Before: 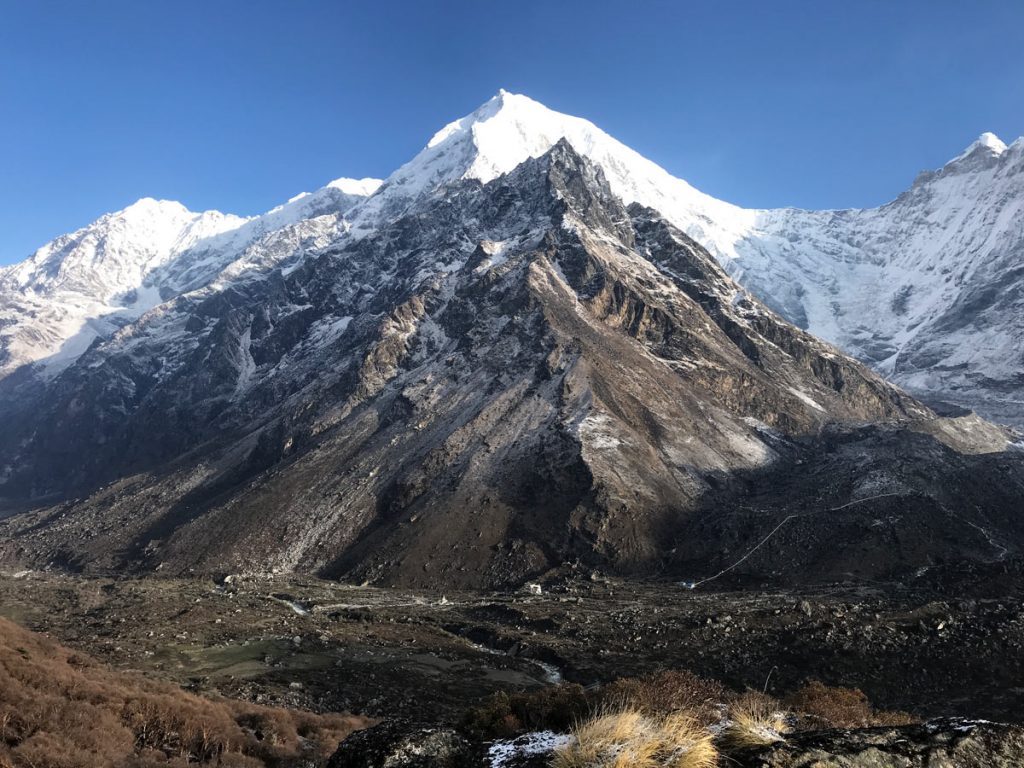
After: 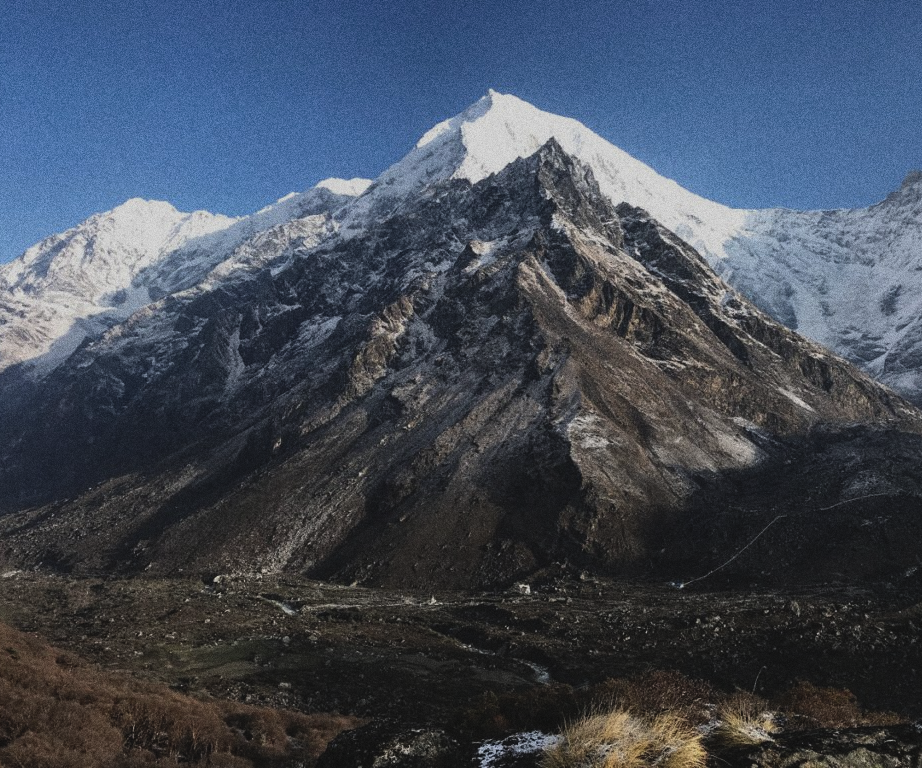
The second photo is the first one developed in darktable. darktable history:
exposure: black level correction -0.016, exposure -1.018 EV, compensate highlight preservation false
tone equalizer: -8 EV -0.417 EV, -7 EV -0.389 EV, -6 EV -0.333 EV, -5 EV -0.222 EV, -3 EV 0.222 EV, -2 EV 0.333 EV, -1 EV 0.389 EV, +0 EV 0.417 EV, edges refinement/feathering 500, mask exposure compensation -1.57 EV, preserve details no
grain: coarseness 0.09 ISO, strength 40%
crop and rotate: left 1.088%, right 8.807%
